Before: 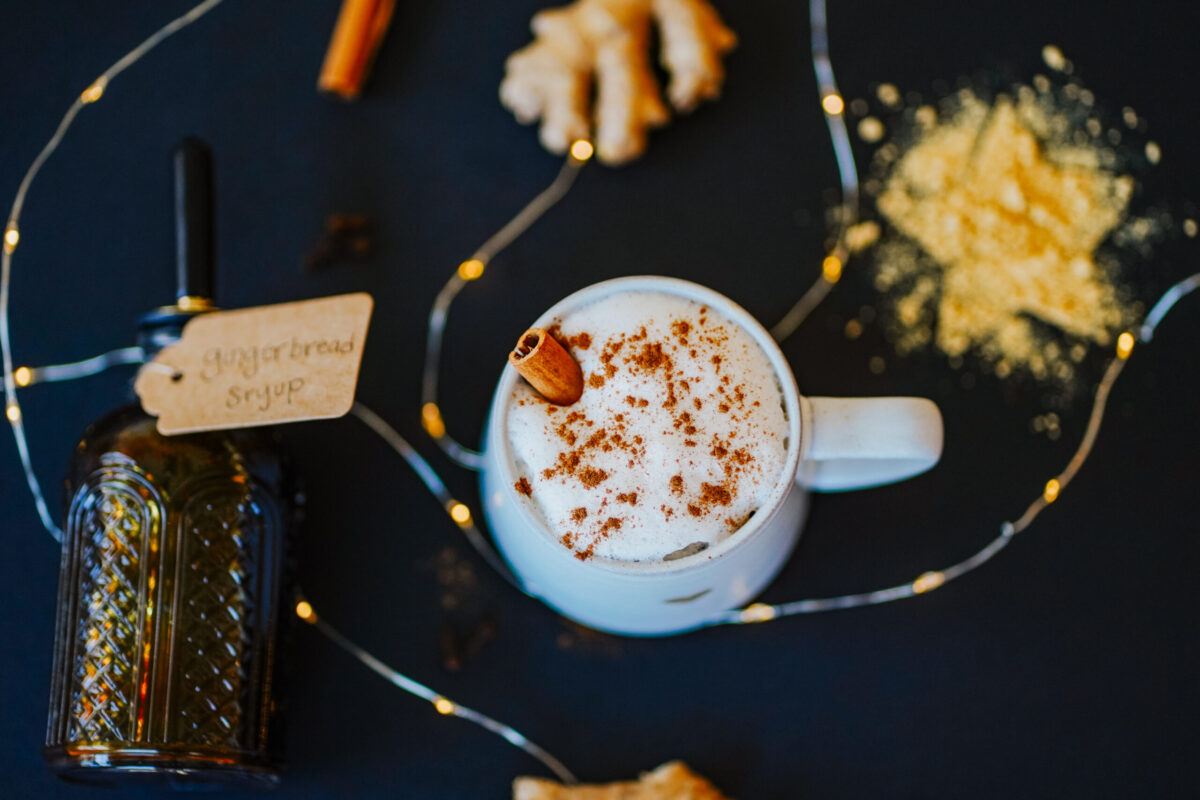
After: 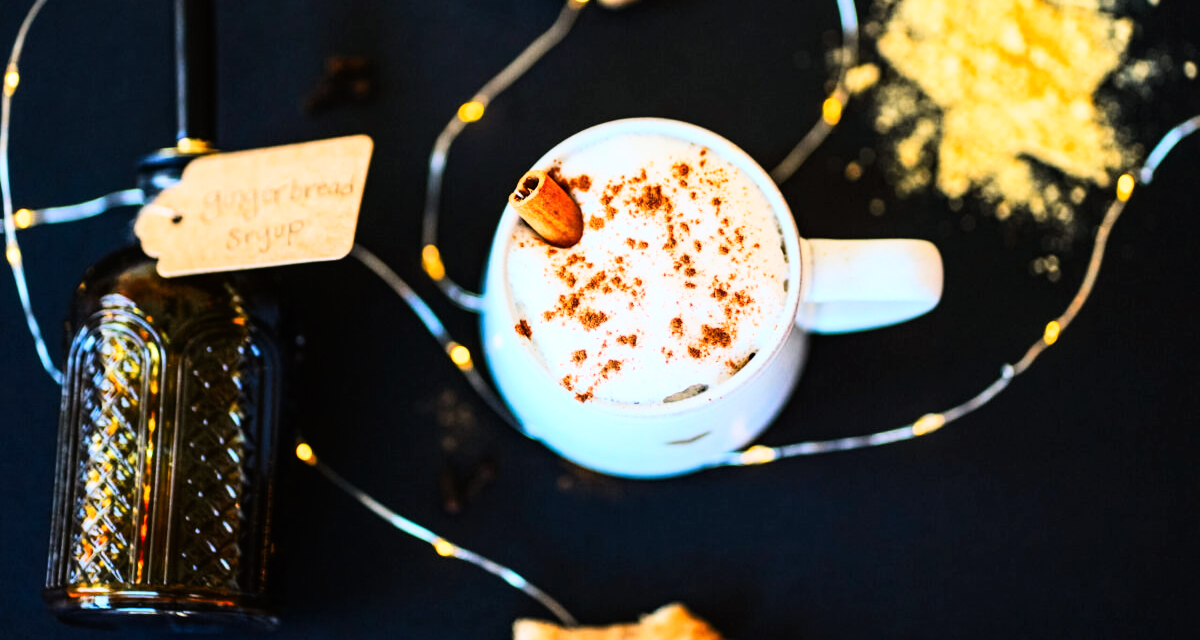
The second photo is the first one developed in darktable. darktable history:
crop and rotate: top 19.963%
base curve: curves: ch0 [(0, 0) (0.007, 0.004) (0.027, 0.03) (0.046, 0.07) (0.207, 0.54) (0.442, 0.872) (0.673, 0.972) (1, 1)]
